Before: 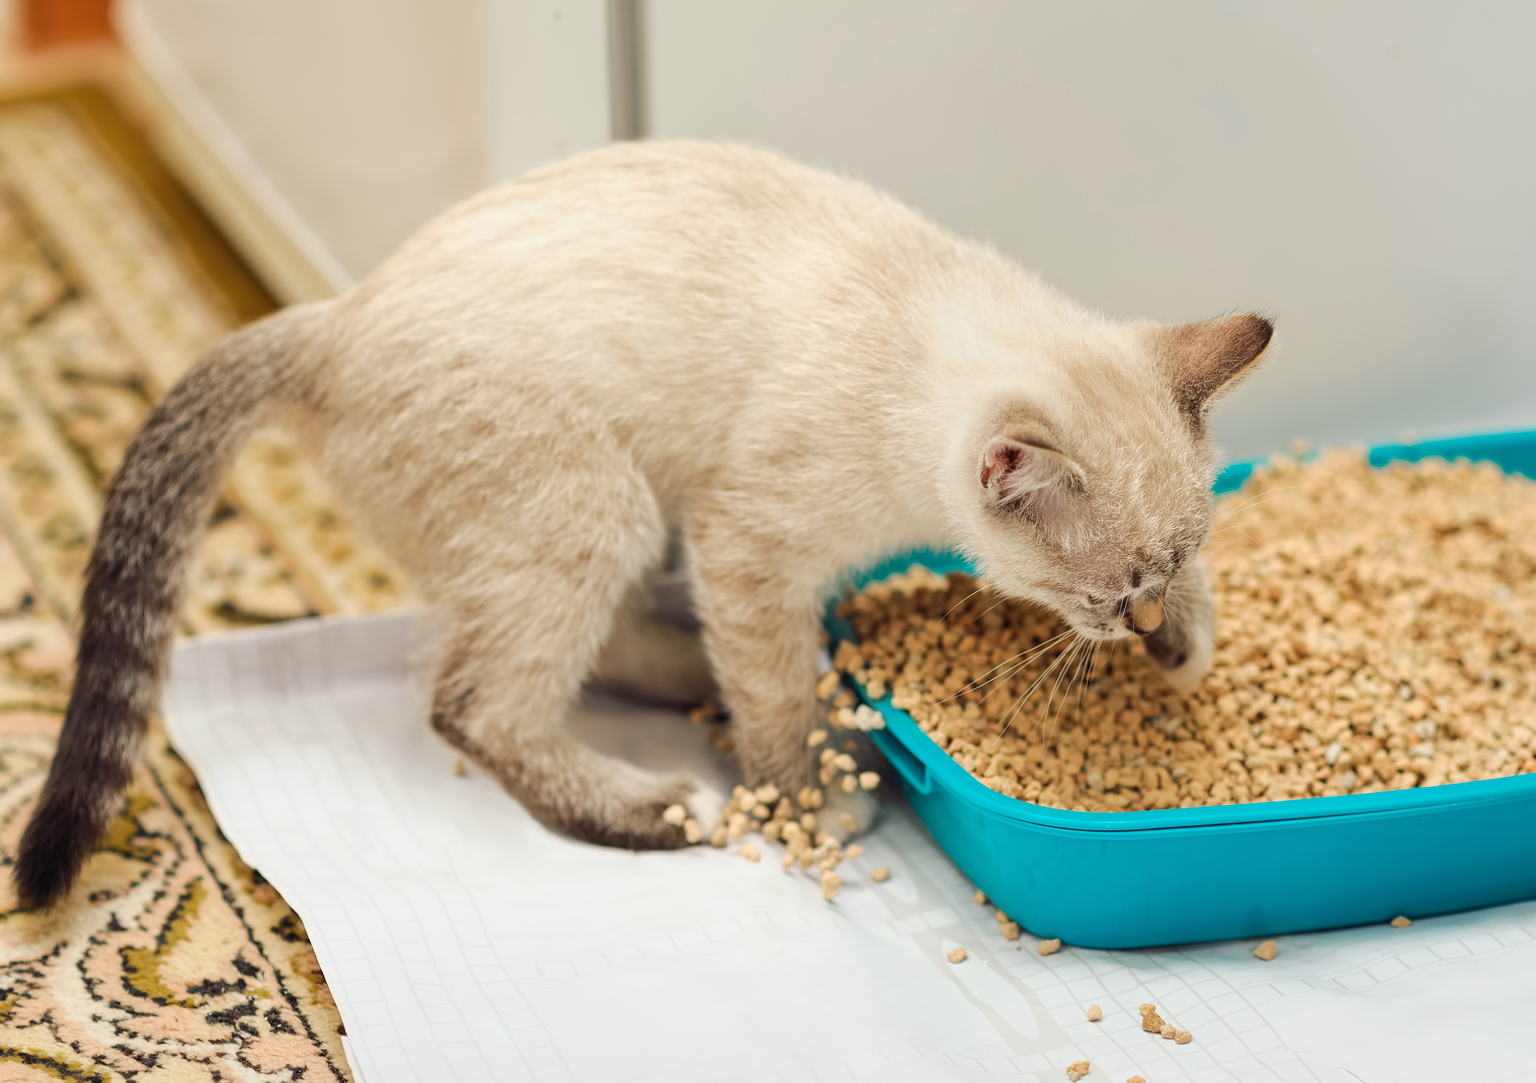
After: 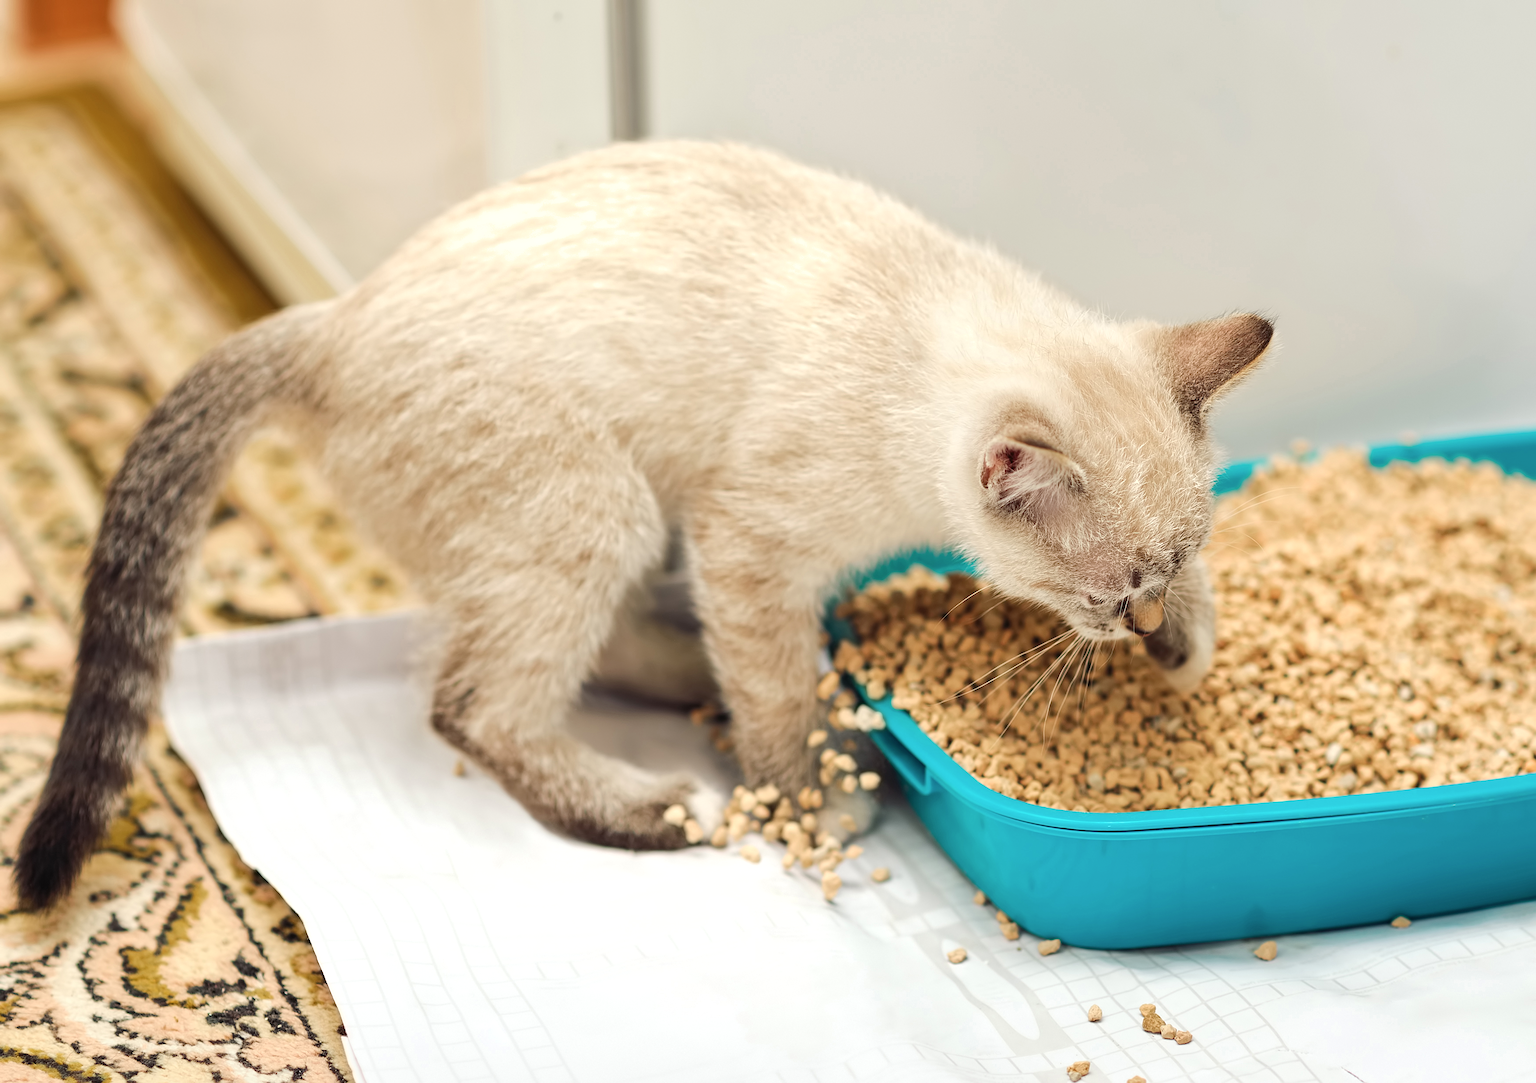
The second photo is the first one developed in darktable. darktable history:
shadows and highlights: radius 44.78, white point adjustment 6.64, compress 79.65%, highlights color adjustment 78.42%, soften with gaussian
sharpen: amount 0.2
